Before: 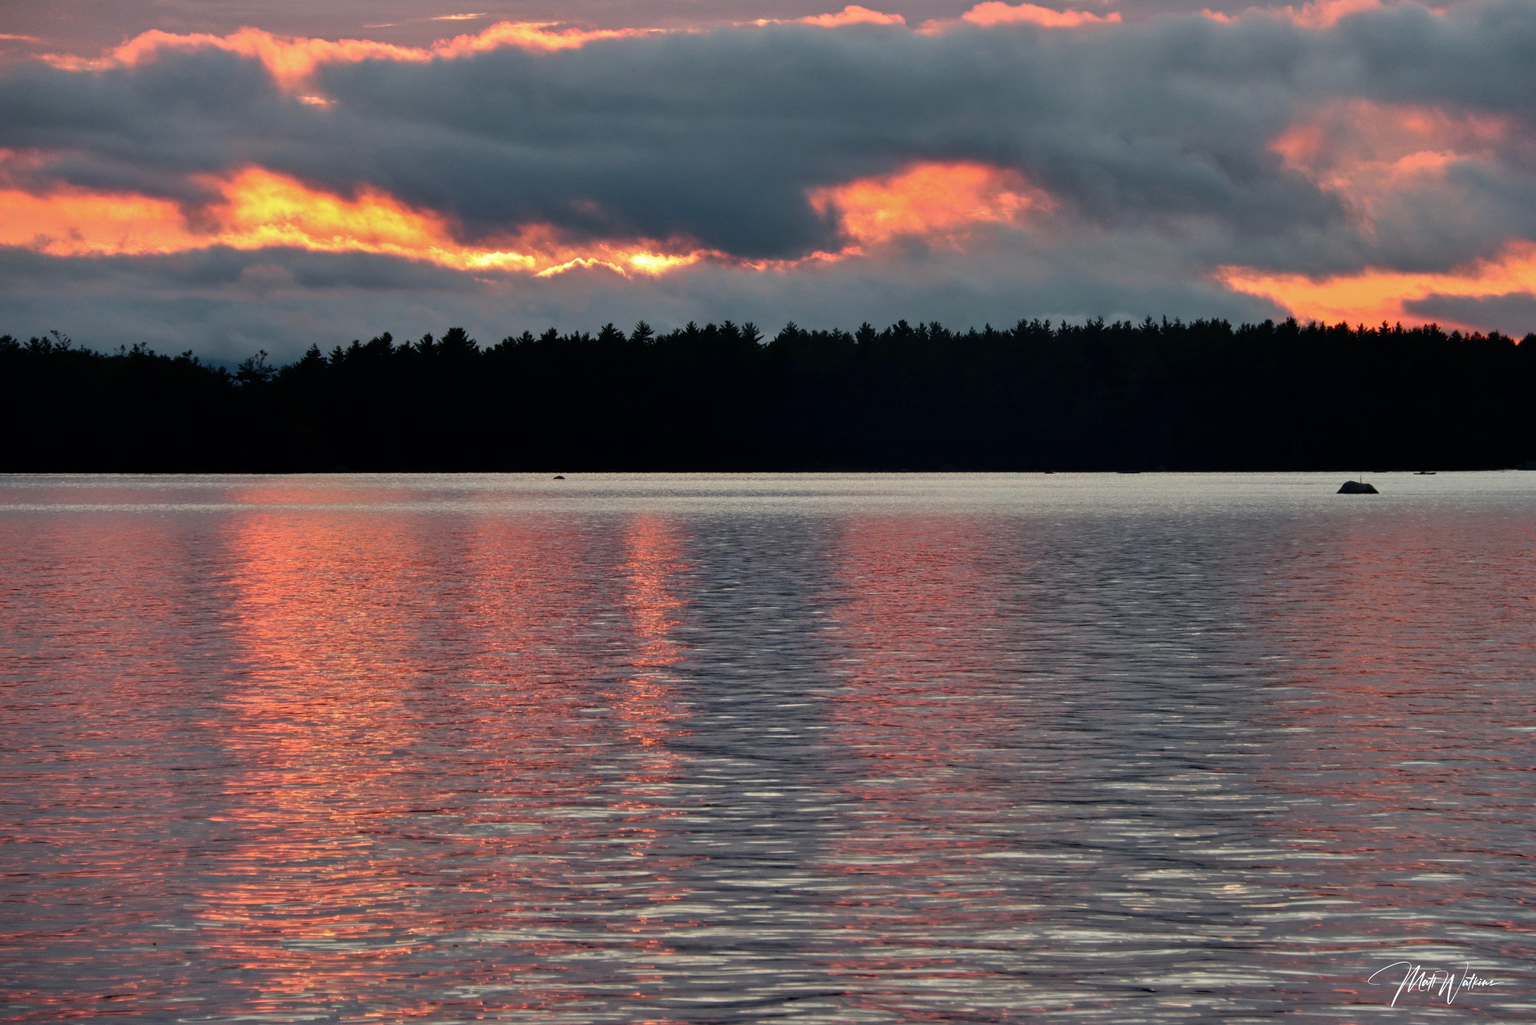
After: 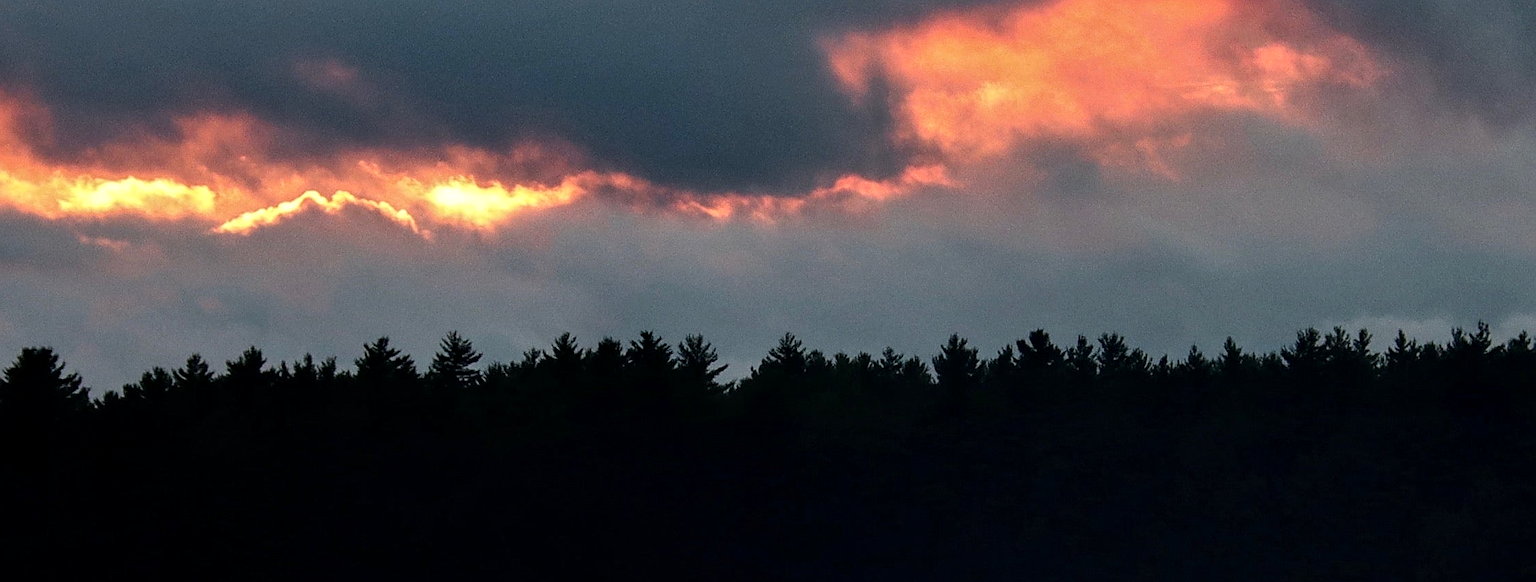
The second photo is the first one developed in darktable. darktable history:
crop: left 28.635%, top 16.872%, right 26.774%, bottom 57.788%
sharpen: on, module defaults
local contrast: on, module defaults
